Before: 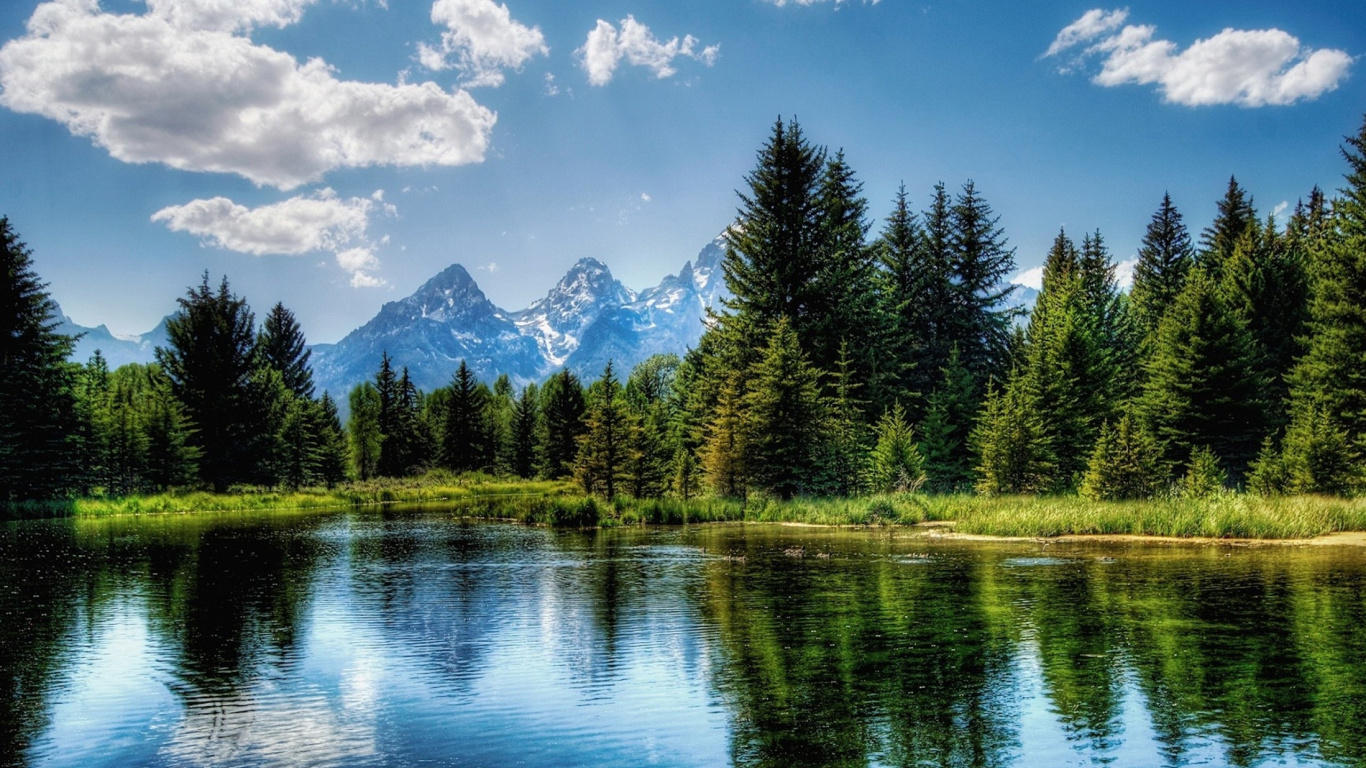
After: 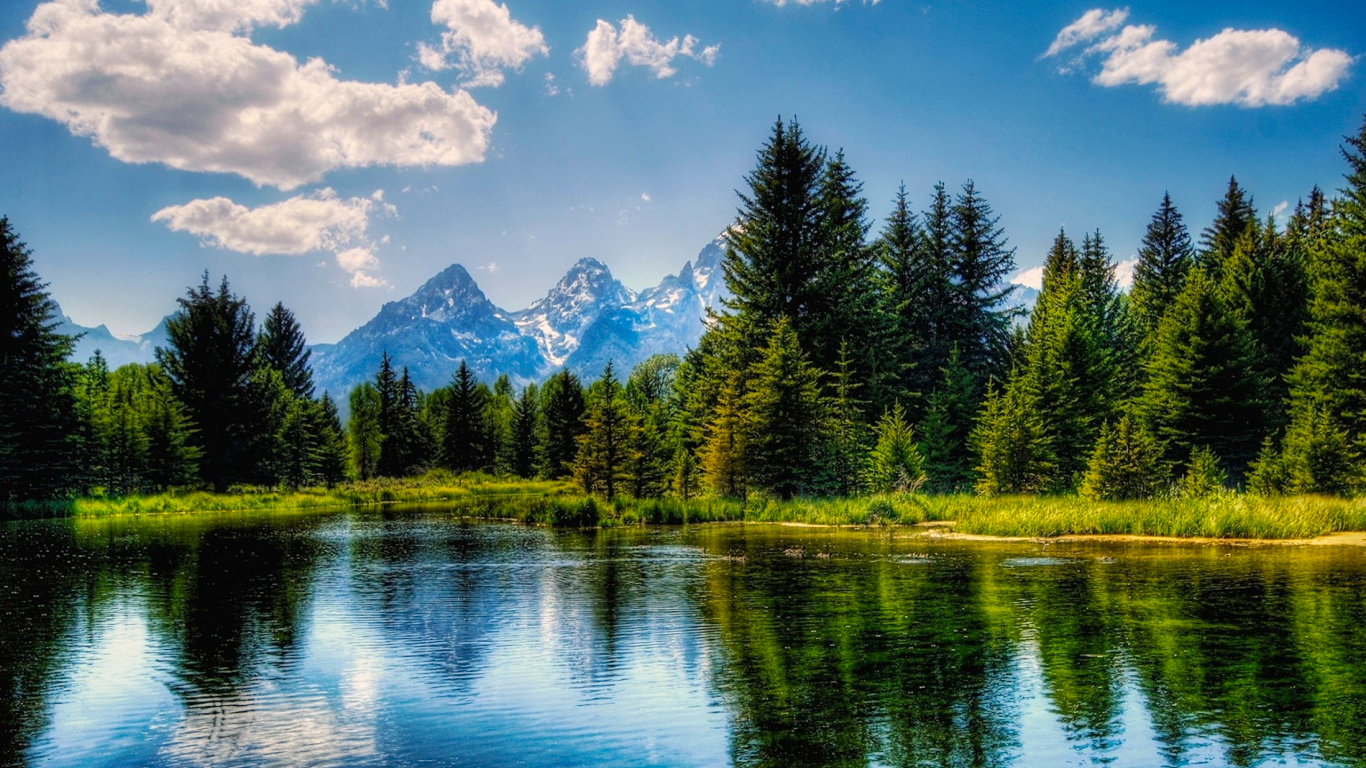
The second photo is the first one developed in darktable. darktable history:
color balance rgb: highlights gain › chroma 2.976%, highlights gain › hue 60.25°, perceptual saturation grading › global saturation 19.376%, global vibrance 14.249%
